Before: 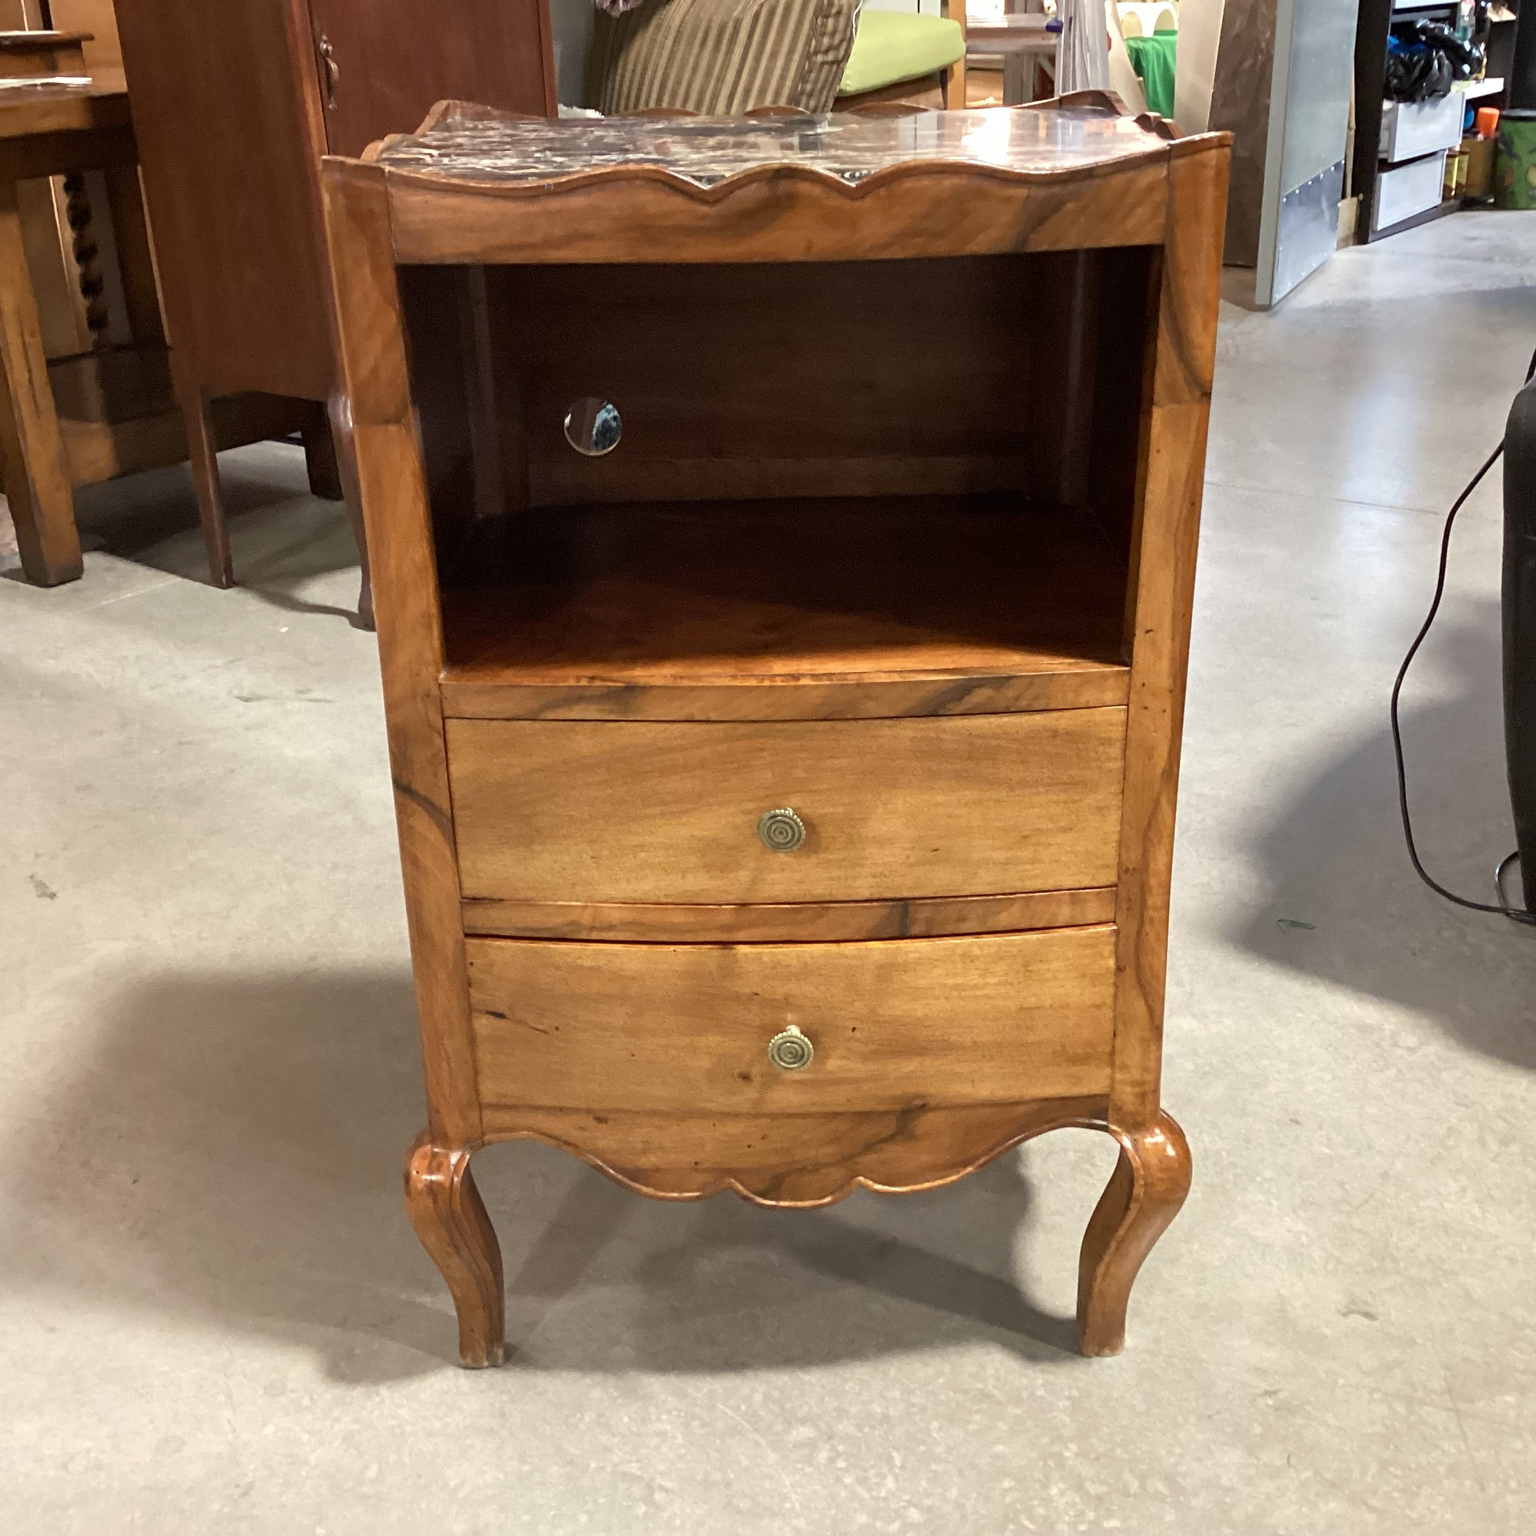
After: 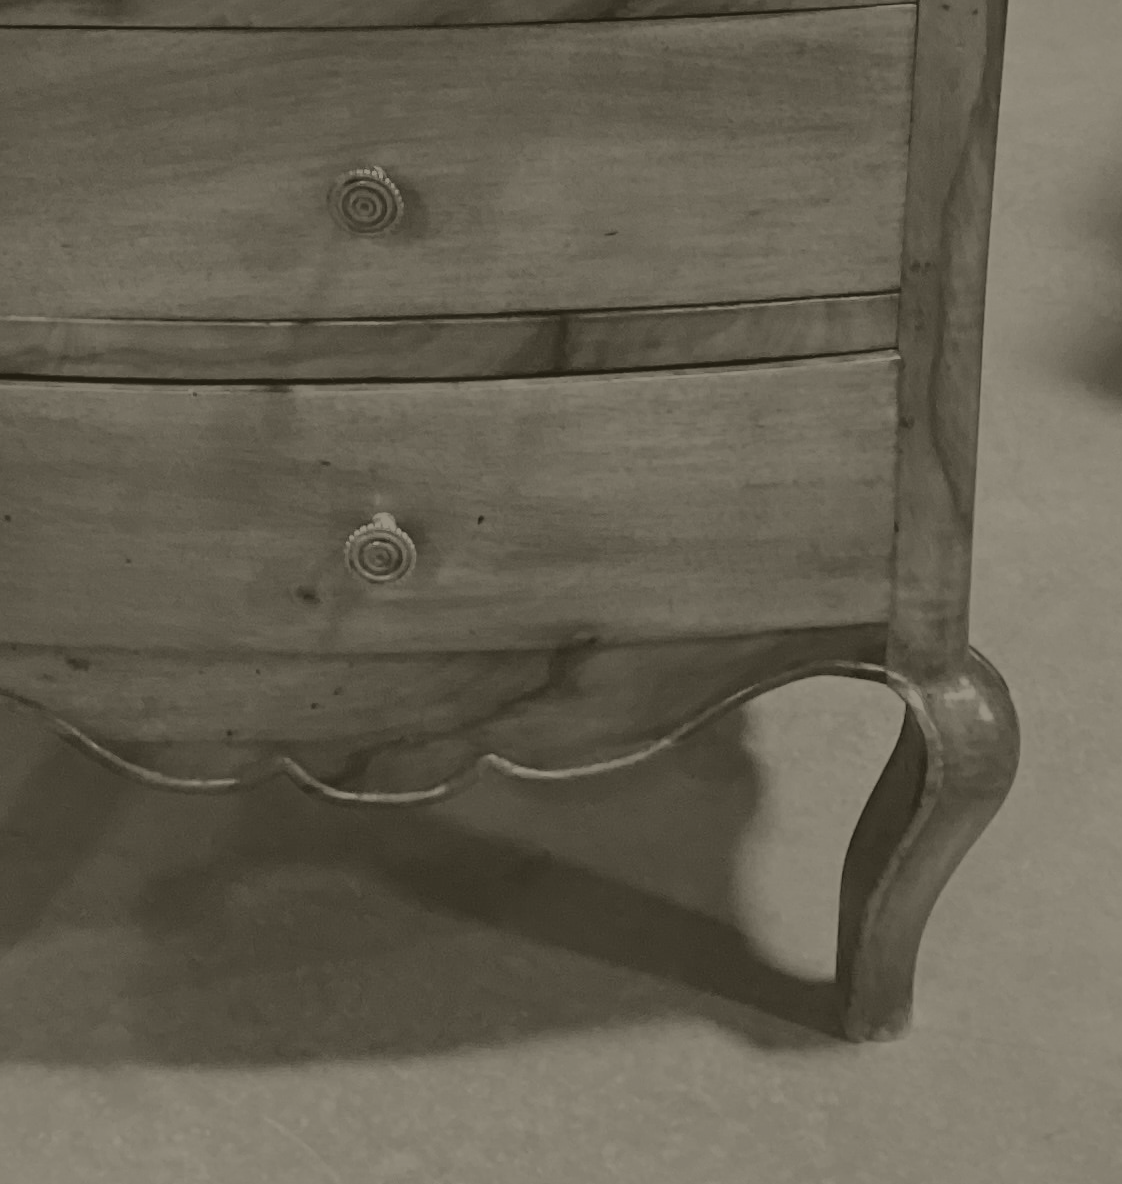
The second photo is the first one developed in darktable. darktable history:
filmic rgb: black relative exposure -7.65 EV, white relative exposure 4.56 EV, hardness 3.61, contrast 1.05
contrast brightness saturation: contrast 0.07, brightness -0.14, saturation 0.11
colorize: hue 41.44°, saturation 22%, source mix 60%, lightness 10.61%
crop: left 35.976%, top 45.819%, right 18.162%, bottom 5.807%
sharpen: radius 5.325, amount 0.312, threshold 26.433
